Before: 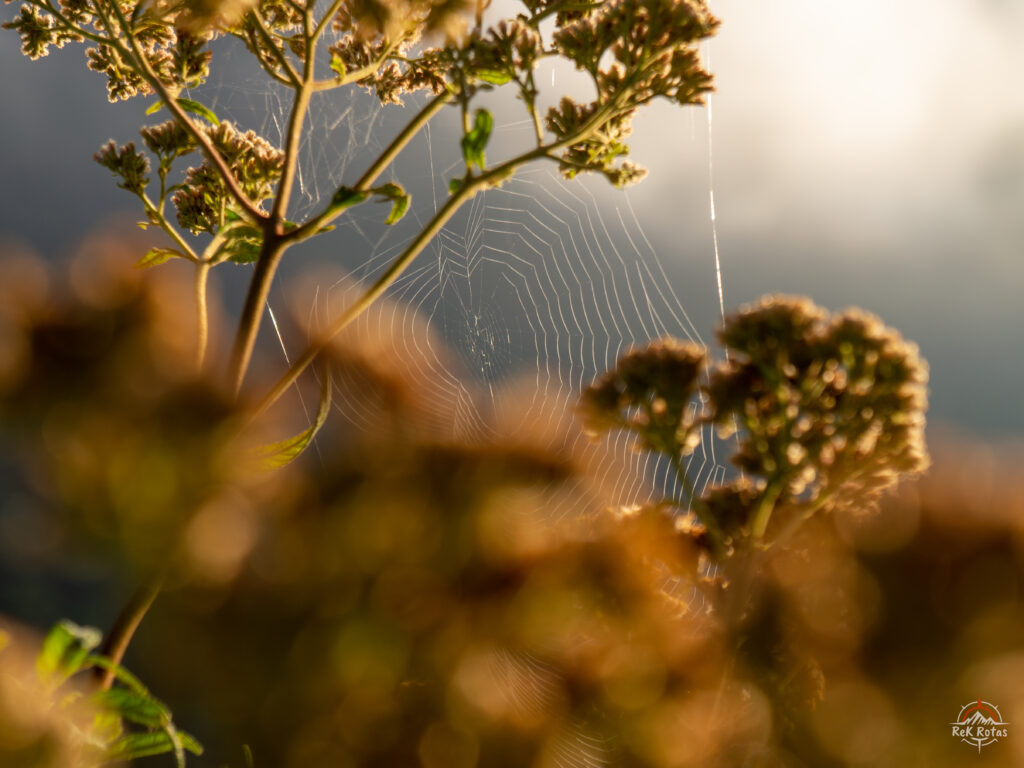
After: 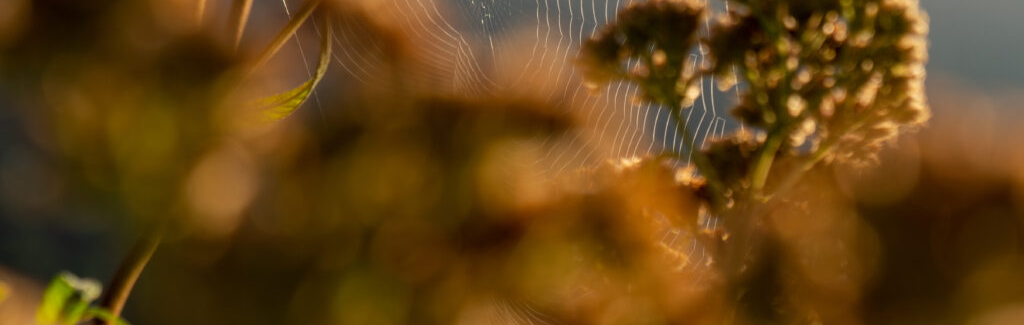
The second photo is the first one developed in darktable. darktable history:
crop: top 45.408%, bottom 12.2%
